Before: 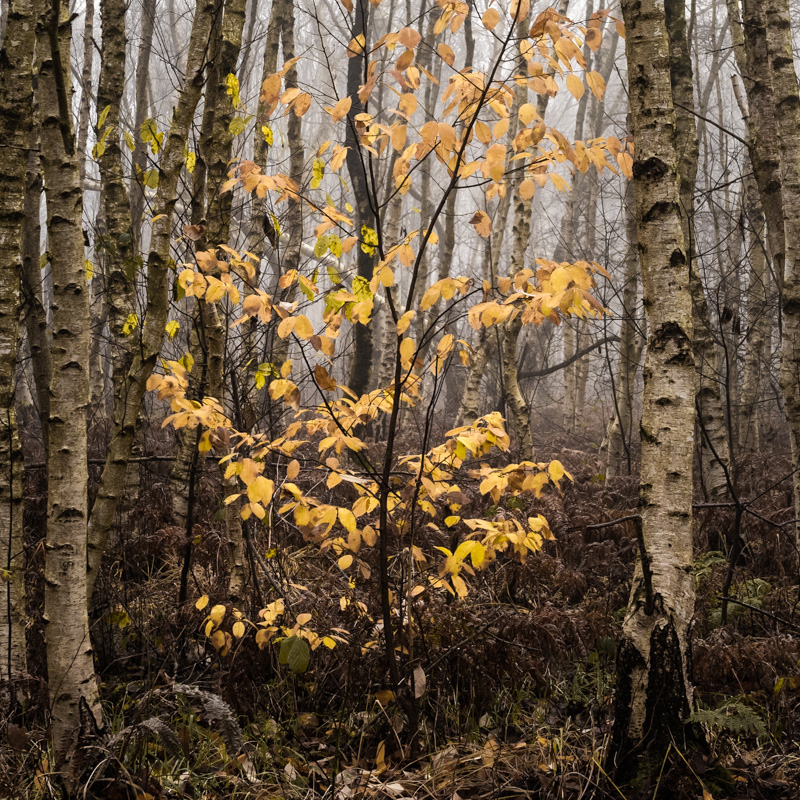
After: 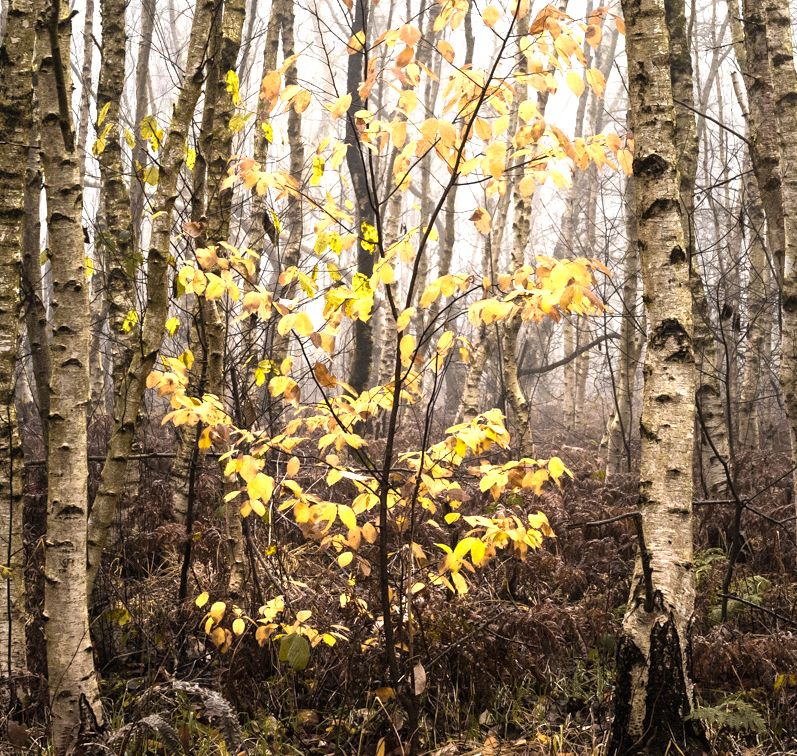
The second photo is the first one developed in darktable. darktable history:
crop: top 0.448%, right 0.264%, bottom 5.045%
exposure: exposure 1.061 EV, compensate highlight preservation false
